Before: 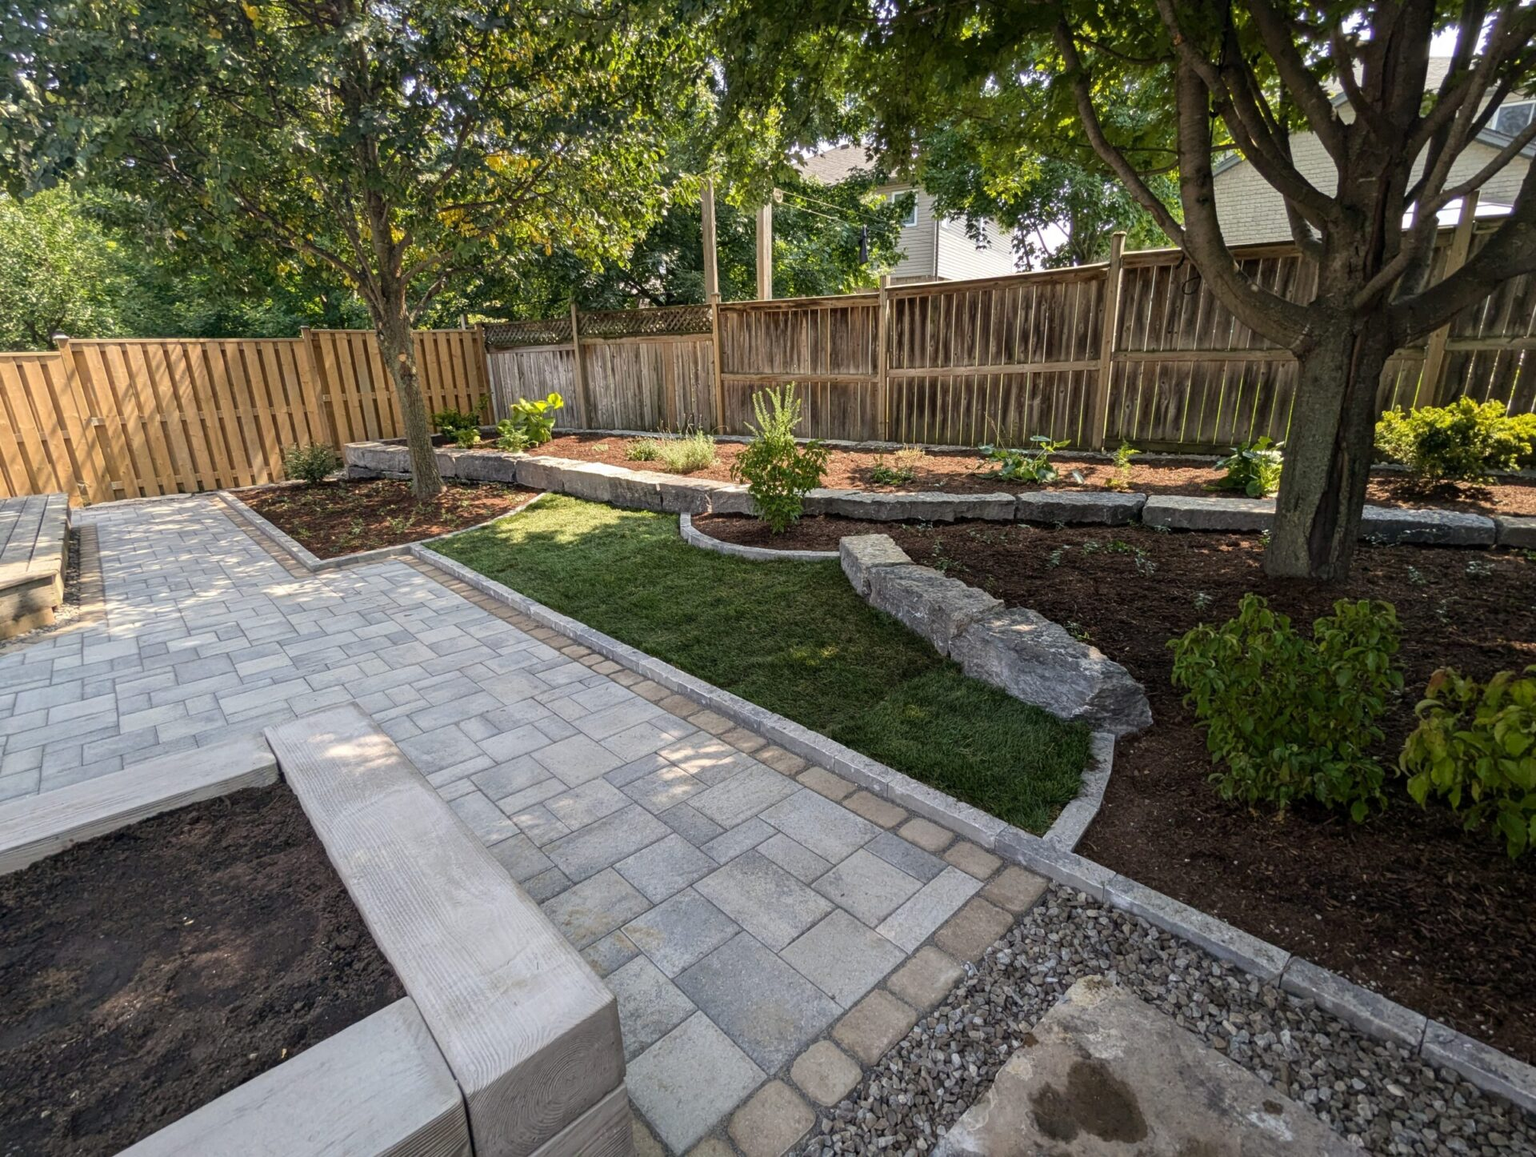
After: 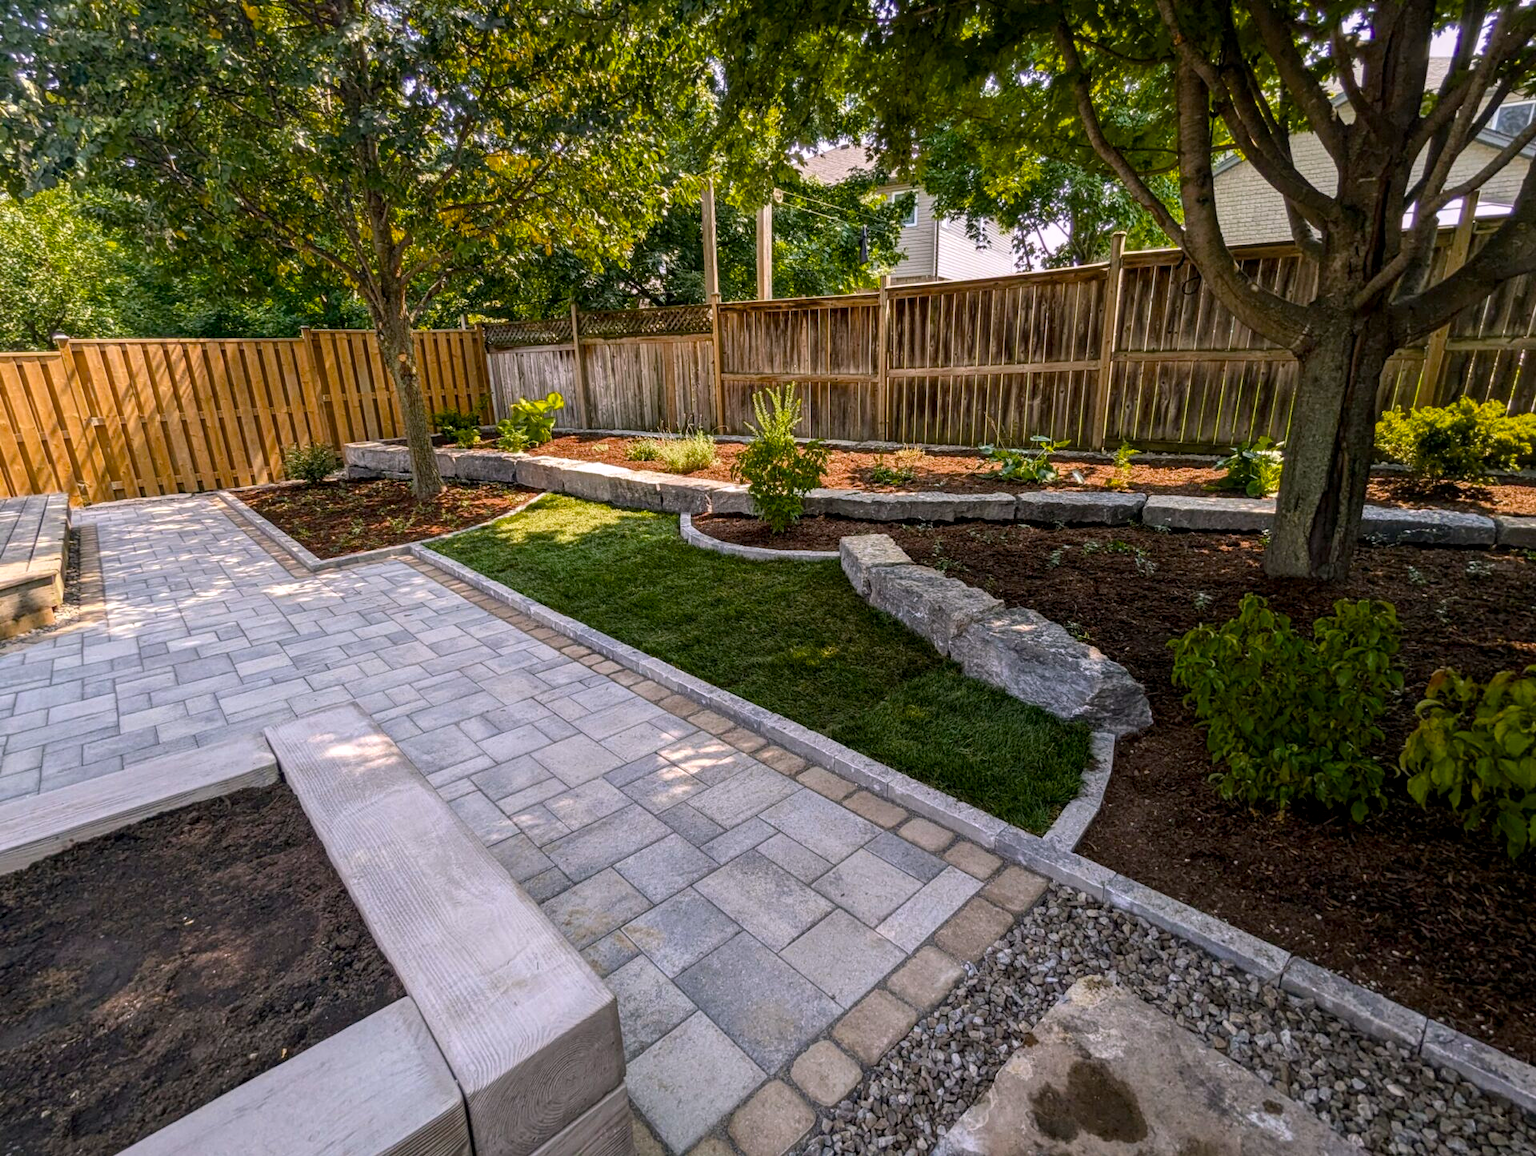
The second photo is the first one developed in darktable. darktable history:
local contrast: highlights 54%, shadows 51%, detail 130%, midtone range 0.452
color balance rgb: power › chroma 0.262%, power › hue 61.98°, highlights gain › chroma 2.007%, highlights gain › hue 293.88°, perceptual saturation grading › global saturation 30.188%, saturation formula JzAzBz (2021)
